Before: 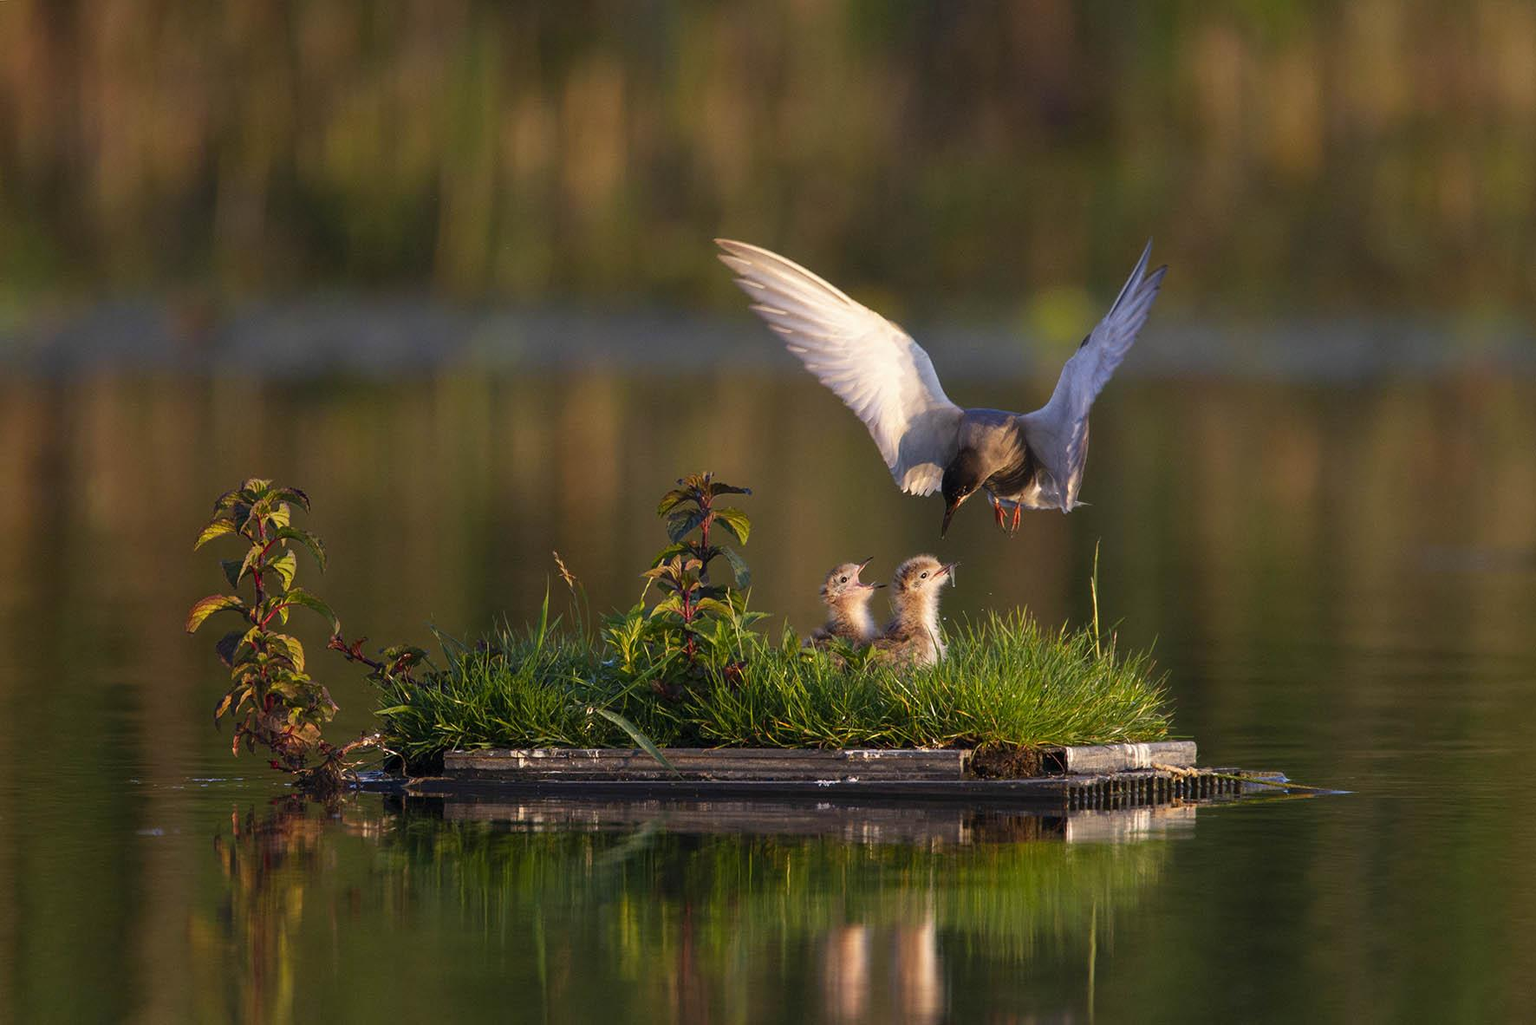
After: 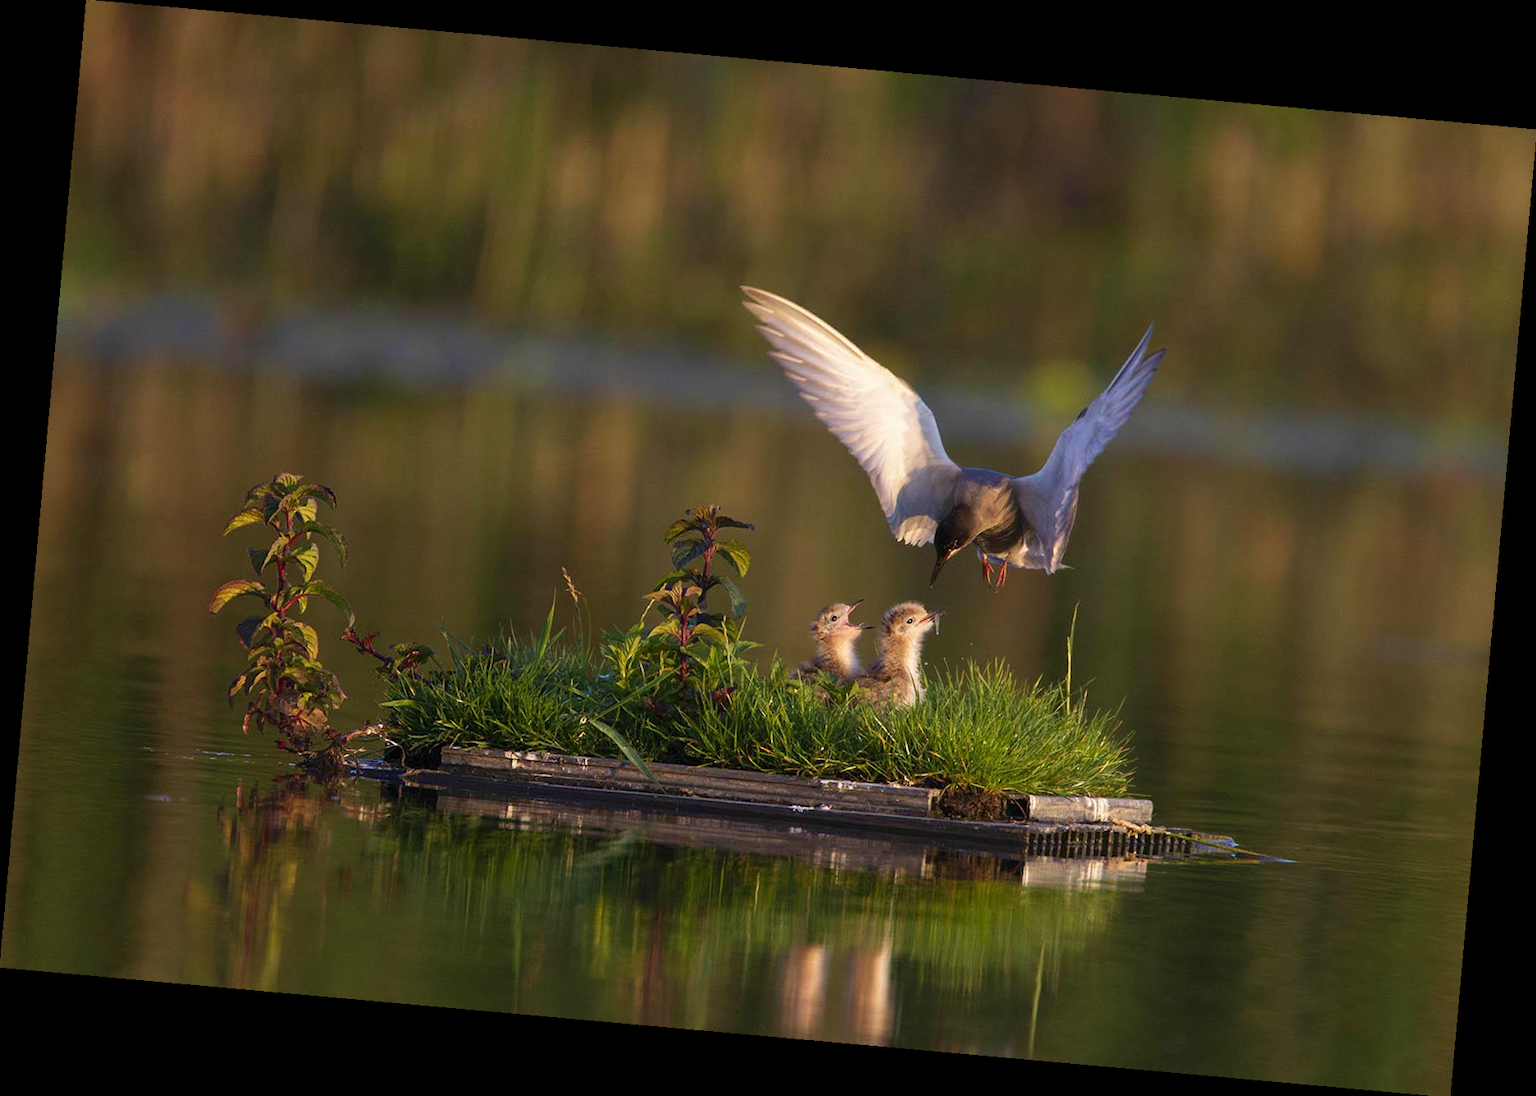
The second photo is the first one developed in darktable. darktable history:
rotate and perspective: rotation 5.12°, automatic cropping off
velvia: on, module defaults
